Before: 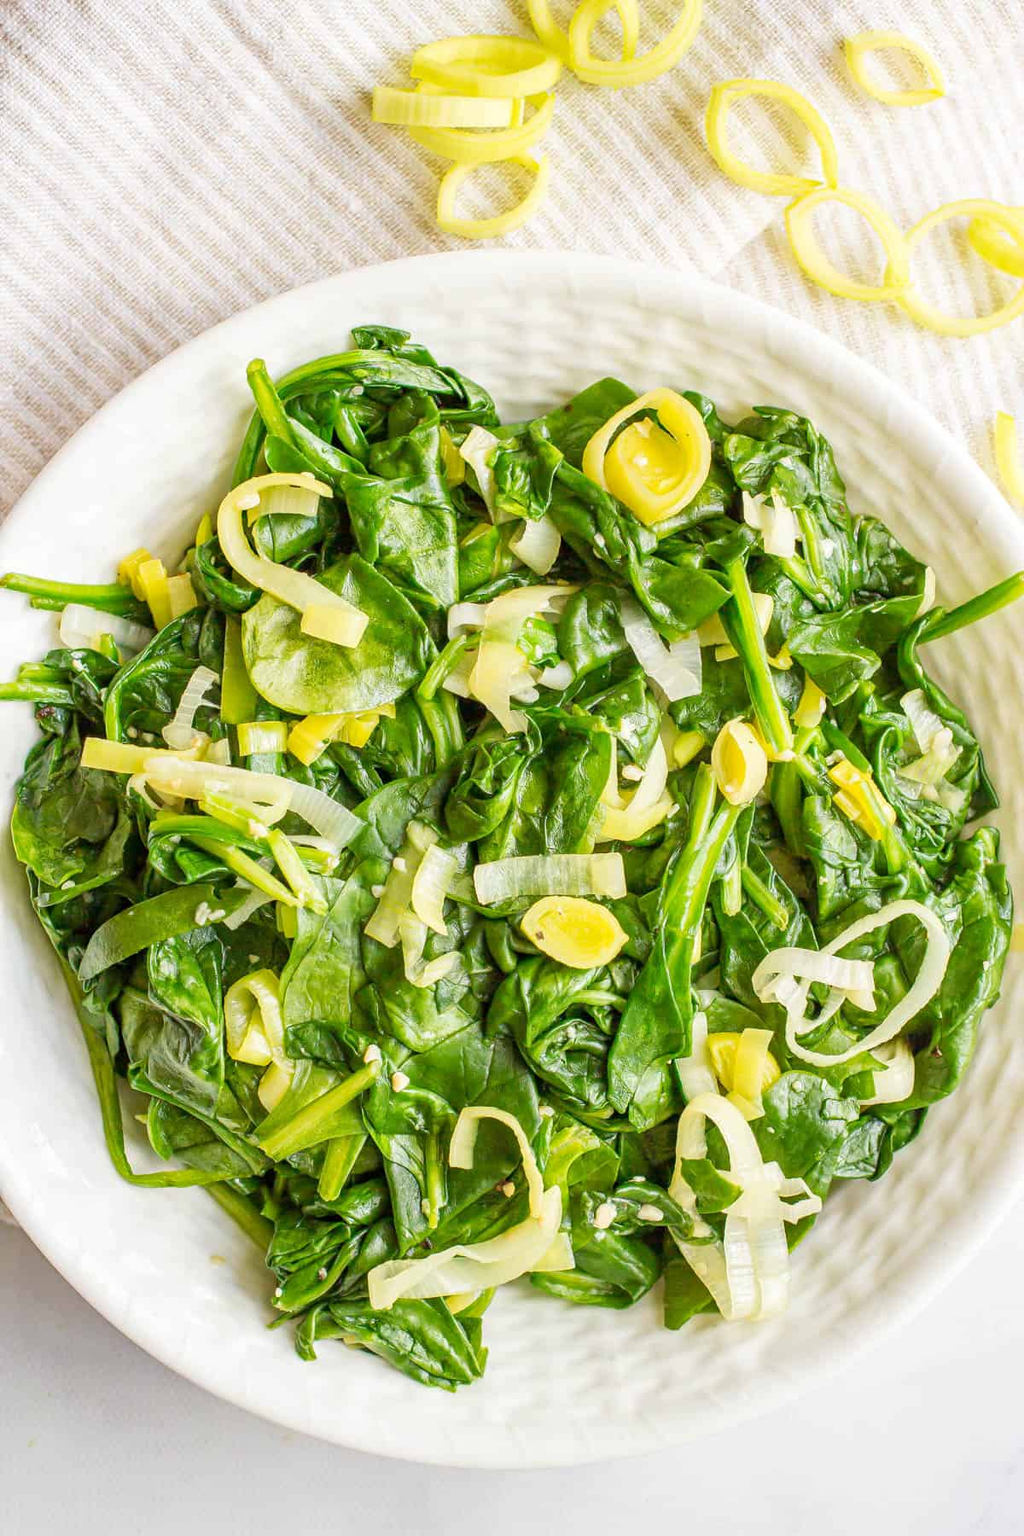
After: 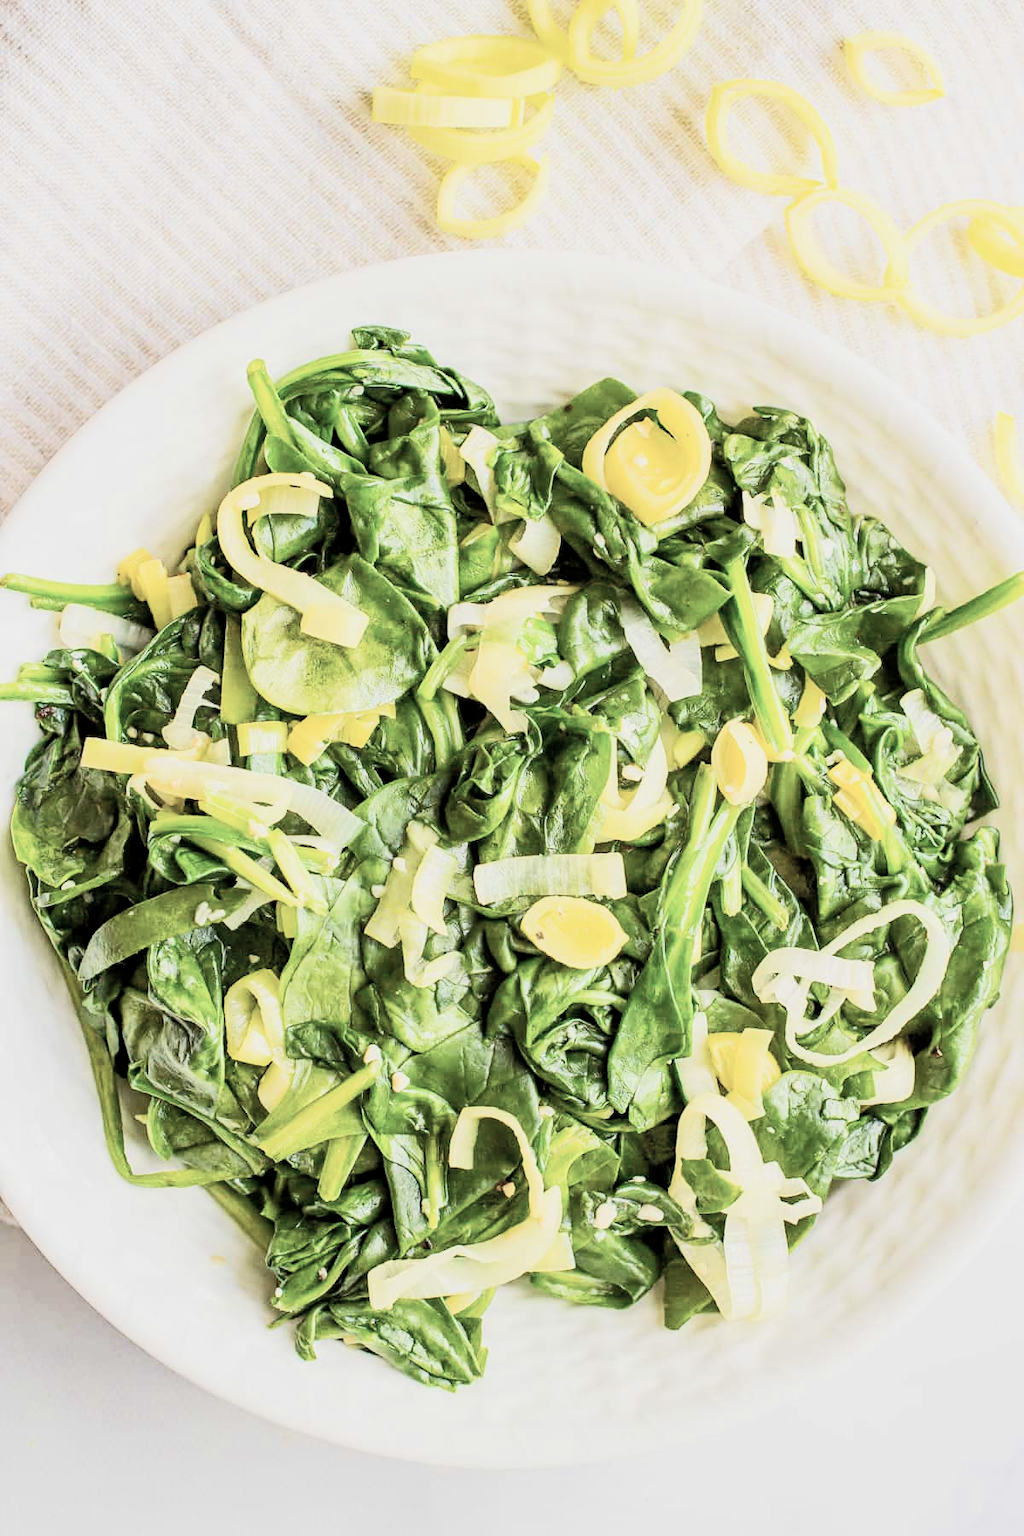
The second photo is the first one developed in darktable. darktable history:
tone equalizer: -8 EV 0.03 EV, -7 EV -0.031 EV, -6 EV 0.042 EV, -5 EV 0.029 EV, -4 EV 0.252 EV, -3 EV 0.611 EV, -2 EV 0.59 EV, -1 EV 0.171 EV, +0 EV 0.022 EV, edges refinement/feathering 500, mask exposure compensation -1.57 EV, preserve details no
contrast brightness saturation: contrast 0.101, saturation -0.375
filmic rgb: black relative exposure -5.73 EV, white relative exposure 3.39 EV, hardness 3.65, color science v6 (2022)
